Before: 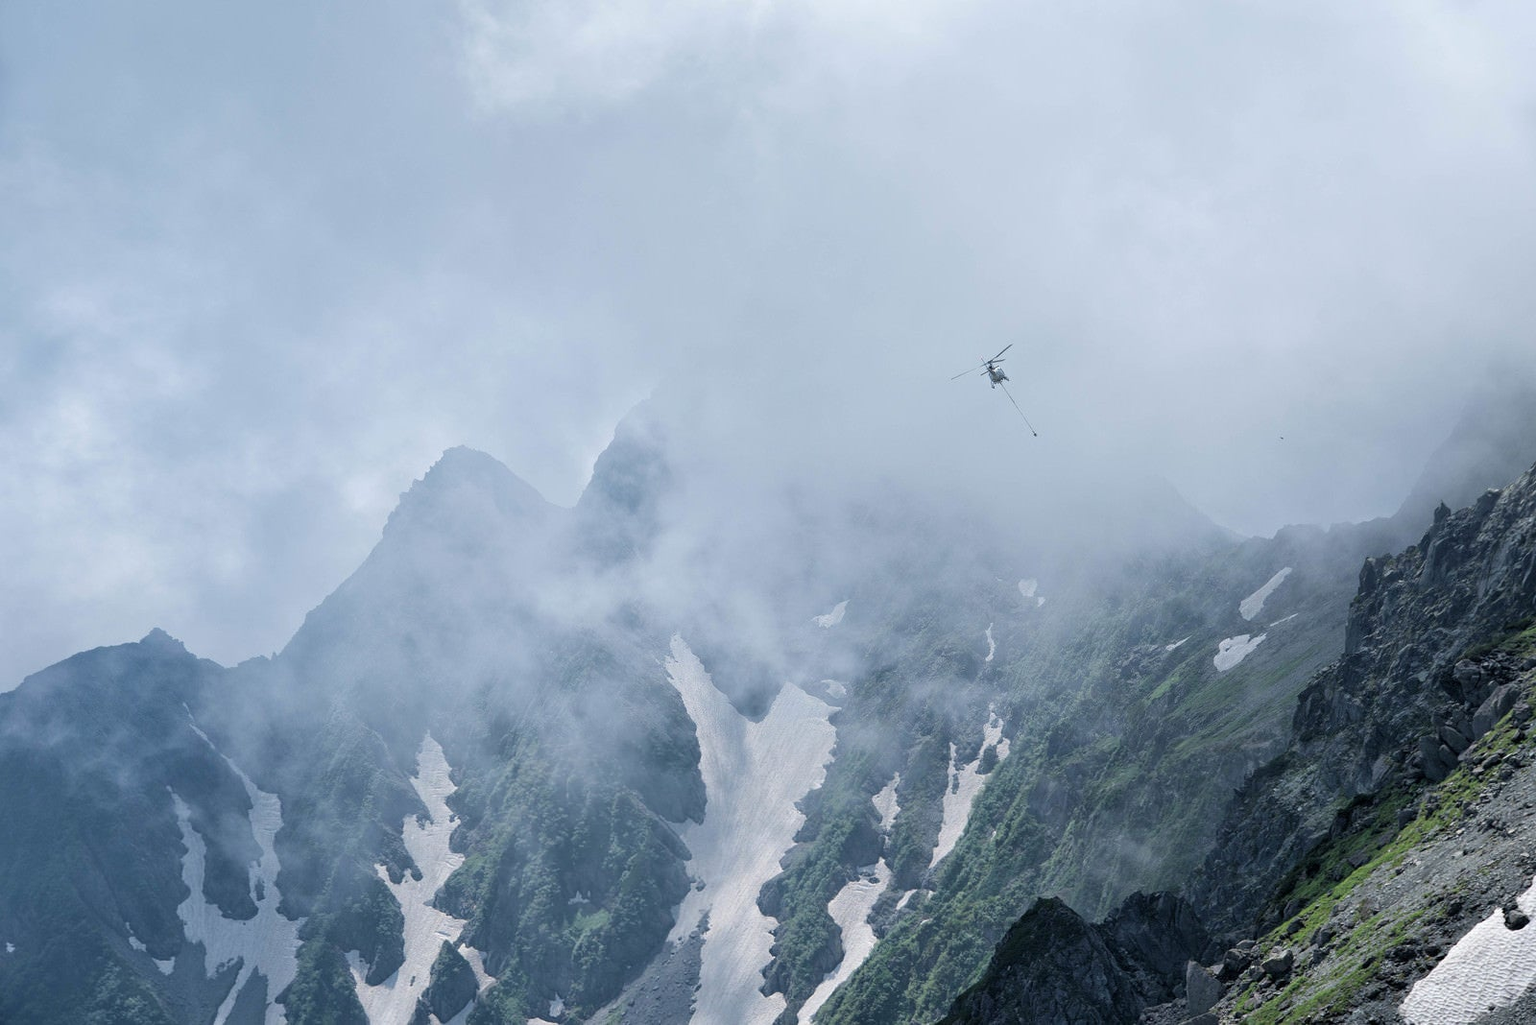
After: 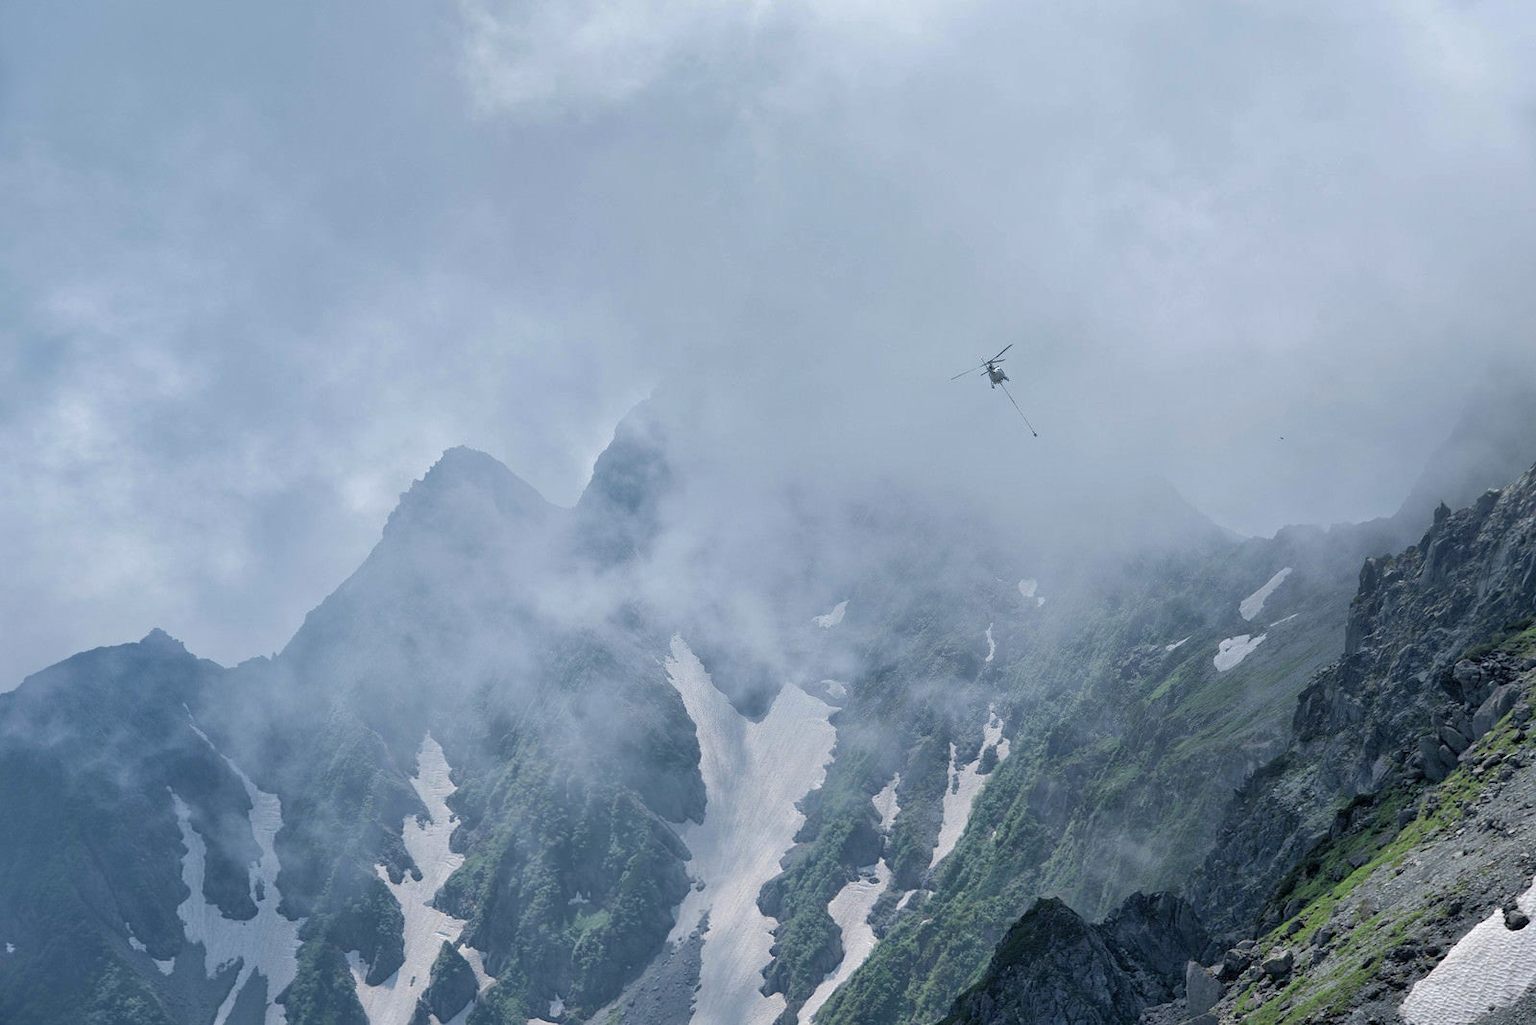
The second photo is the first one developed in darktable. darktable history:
shadows and highlights: highlights color adjustment 77.73%
color correction: highlights b* 0.065
